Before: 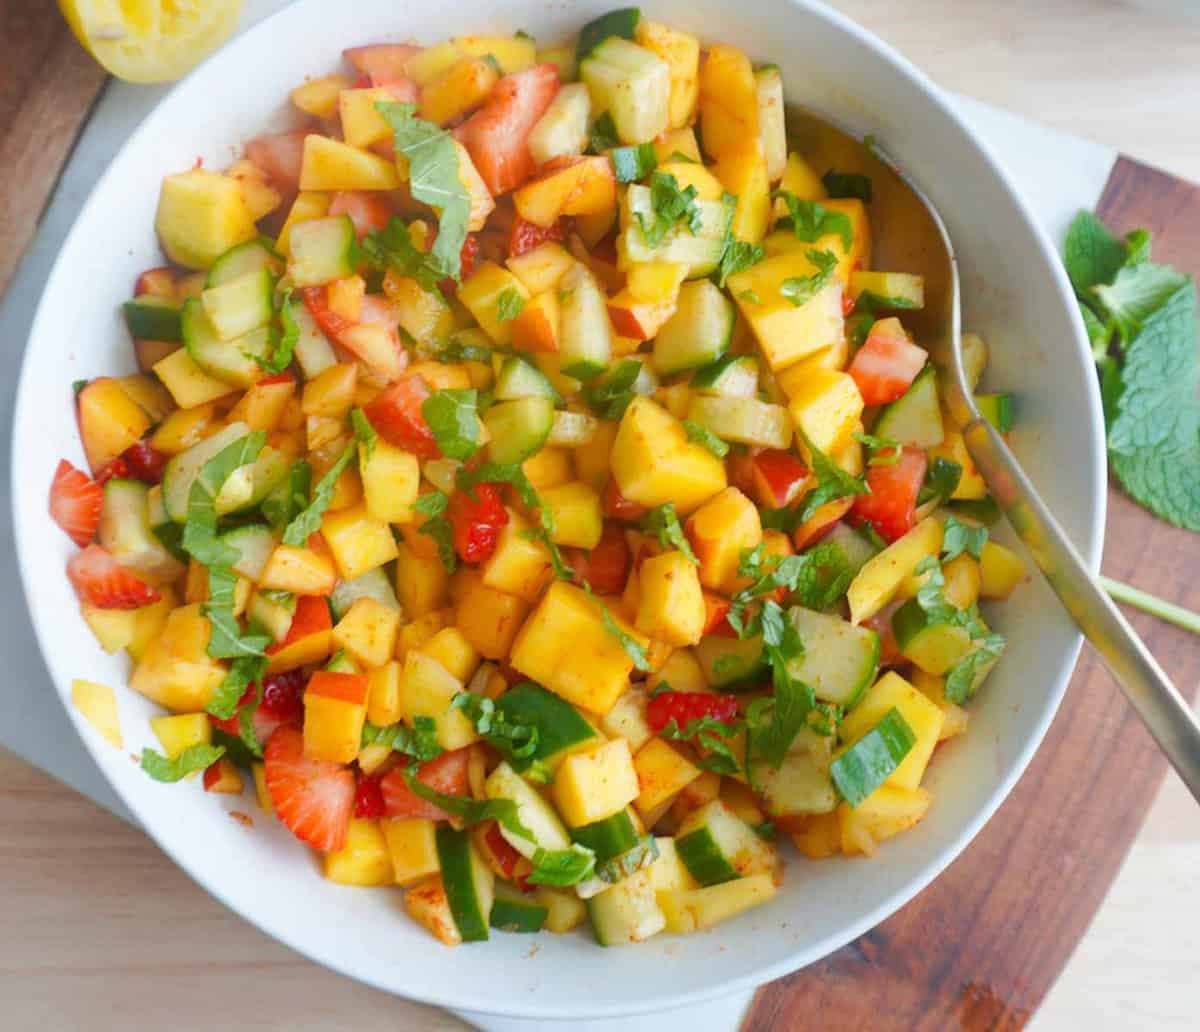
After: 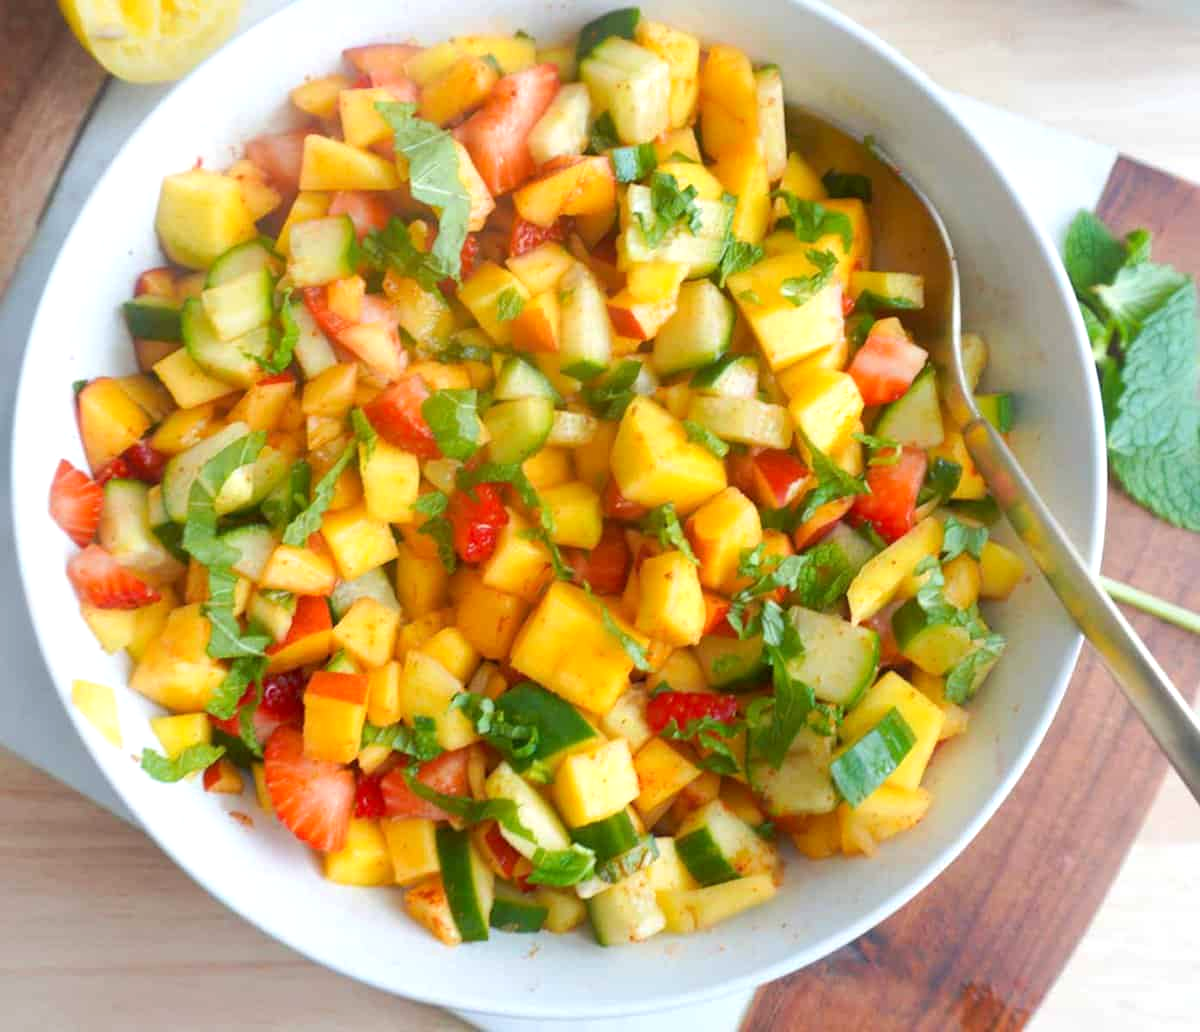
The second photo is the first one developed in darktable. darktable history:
exposure: black level correction 0.001, exposure 0.299 EV, compensate highlight preservation false
